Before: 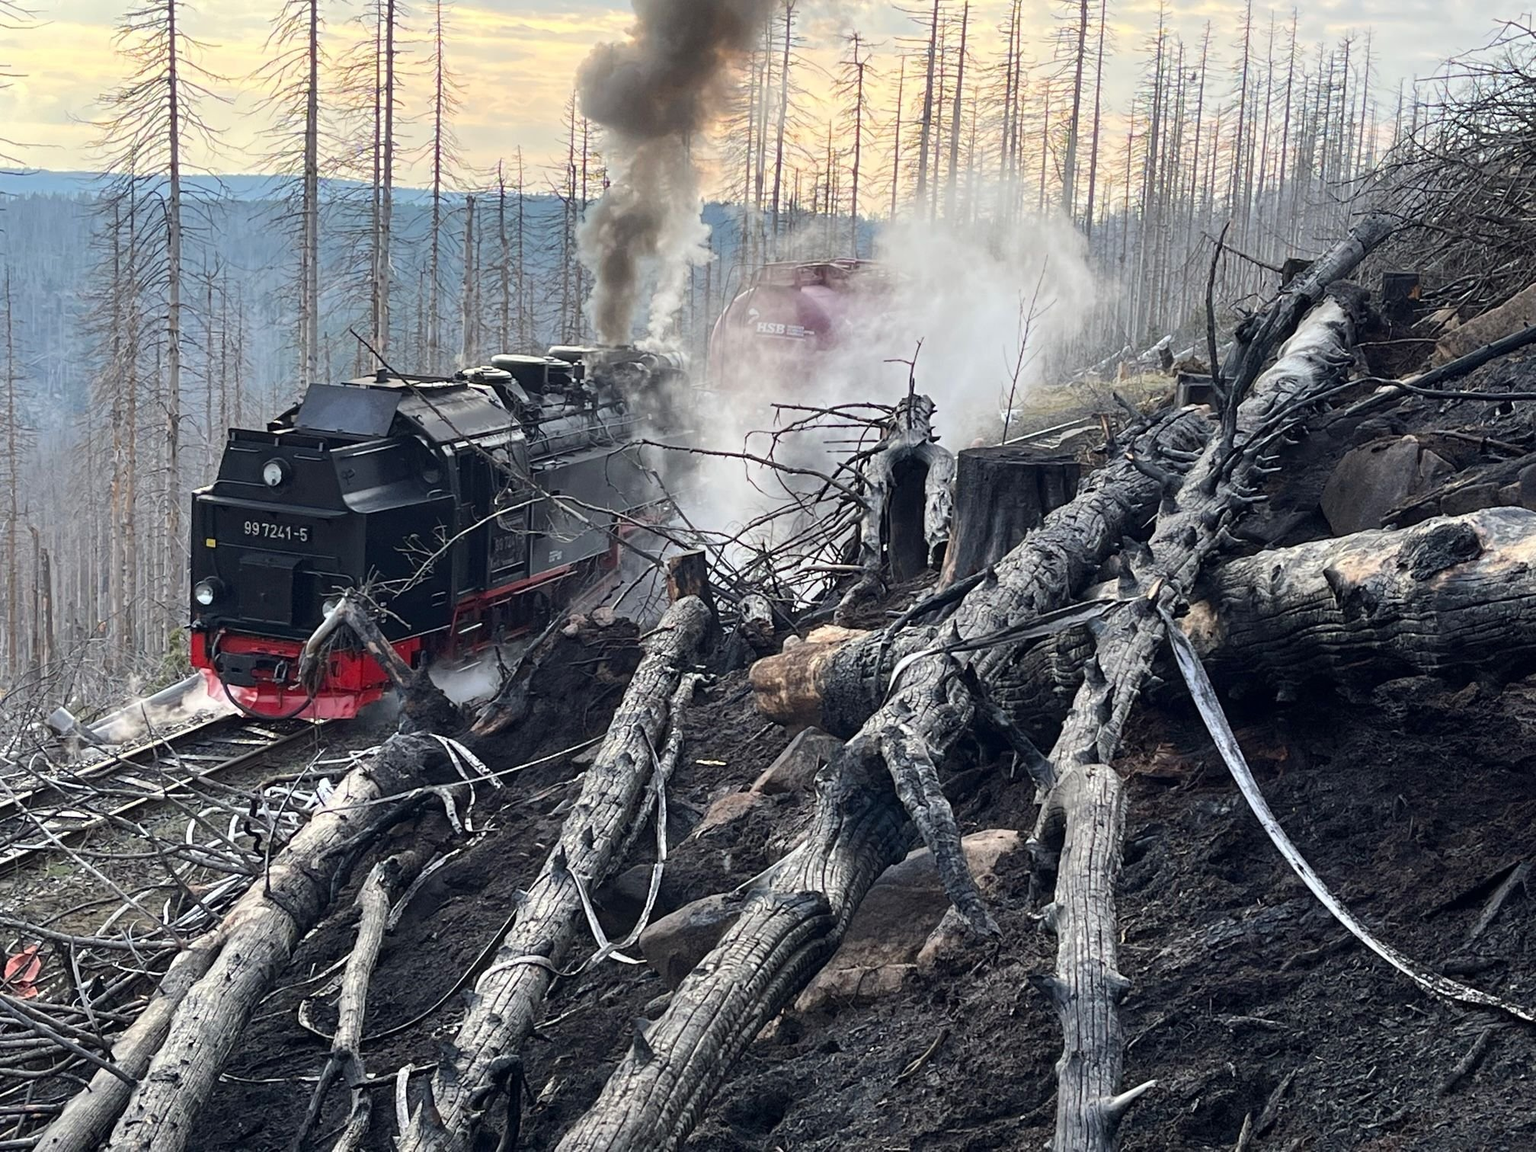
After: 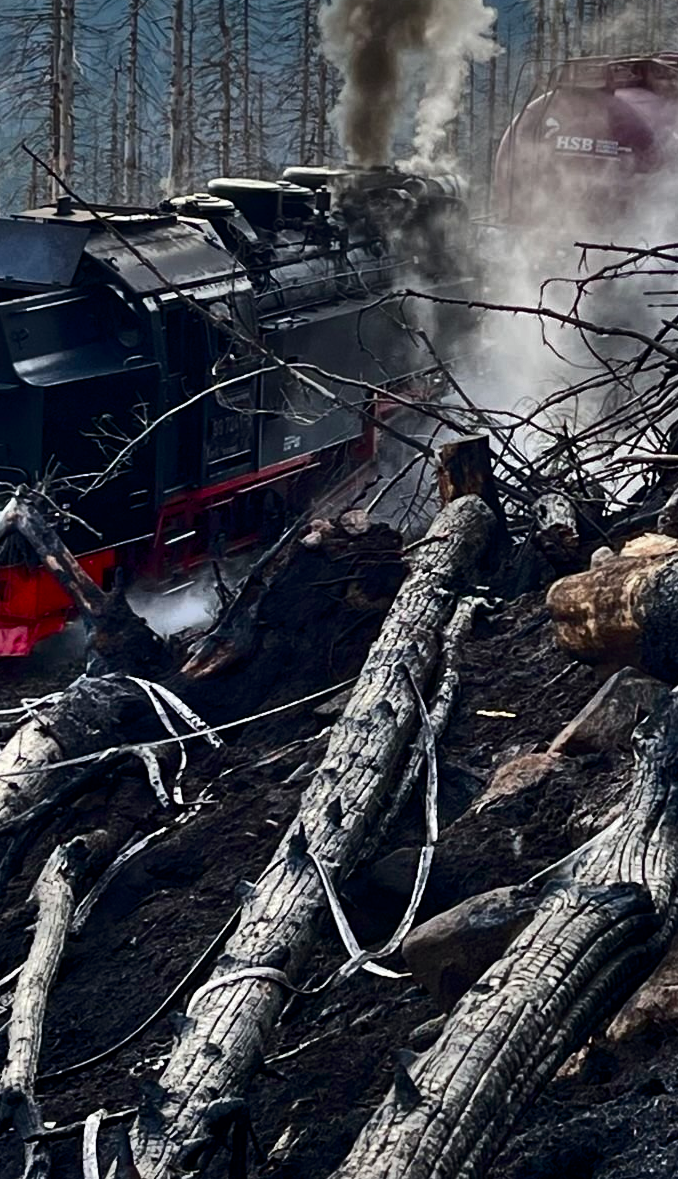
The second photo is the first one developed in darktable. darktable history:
crop and rotate: left 21.71%, top 19.026%, right 44.635%, bottom 2.975%
contrast brightness saturation: brightness -0.522
levels: black 0.096%
shadows and highlights: low approximation 0.01, soften with gaussian
